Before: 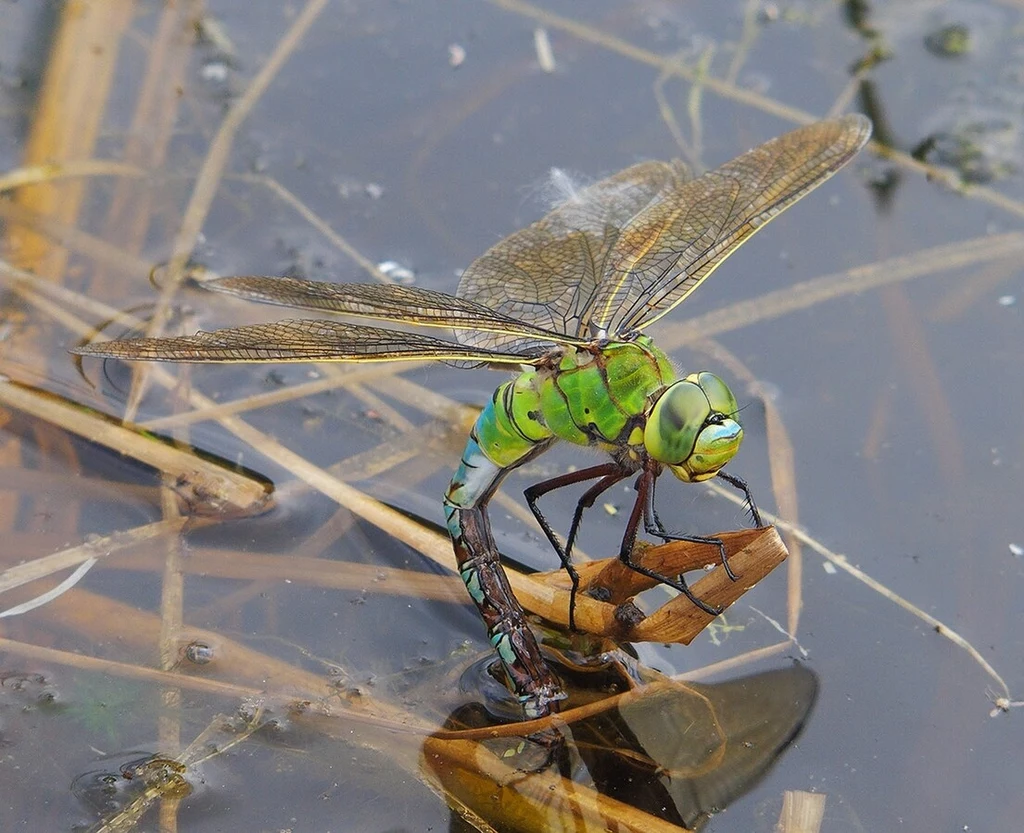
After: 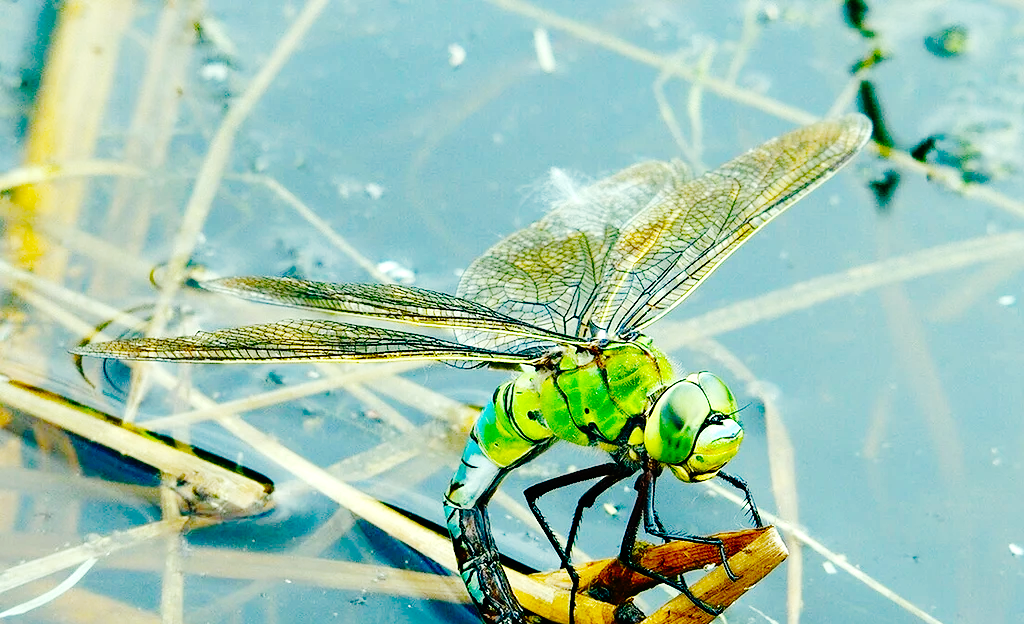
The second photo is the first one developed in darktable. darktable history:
color balance rgb: shadows lift › luminance -7.7%, shadows lift › chroma 2.13%, shadows lift › hue 165.27°, power › luminance -7.77%, power › chroma 1.1%, power › hue 215.88°, highlights gain › luminance 15.15%, highlights gain › chroma 7%, highlights gain › hue 125.57°, global offset › luminance -0.33%, global offset › chroma 0.11%, global offset › hue 165.27°, perceptual saturation grading › global saturation 24.42%, perceptual saturation grading › highlights -24.42%, perceptual saturation grading › mid-tones 24.42%, perceptual saturation grading › shadows 40%, perceptual brilliance grading › global brilliance -5%, perceptual brilliance grading › highlights 24.42%, perceptual brilliance grading › mid-tones 7%, perceptual brilliance grading › shadows -5%
crop: bottom 24.988%
base curve: curves: ch0 [(0, 0) (0.036, 0.01) (0.123, 0.254) (0.258, 0.504) (0.507, 0.748) (1, 1)], preserve colors none
